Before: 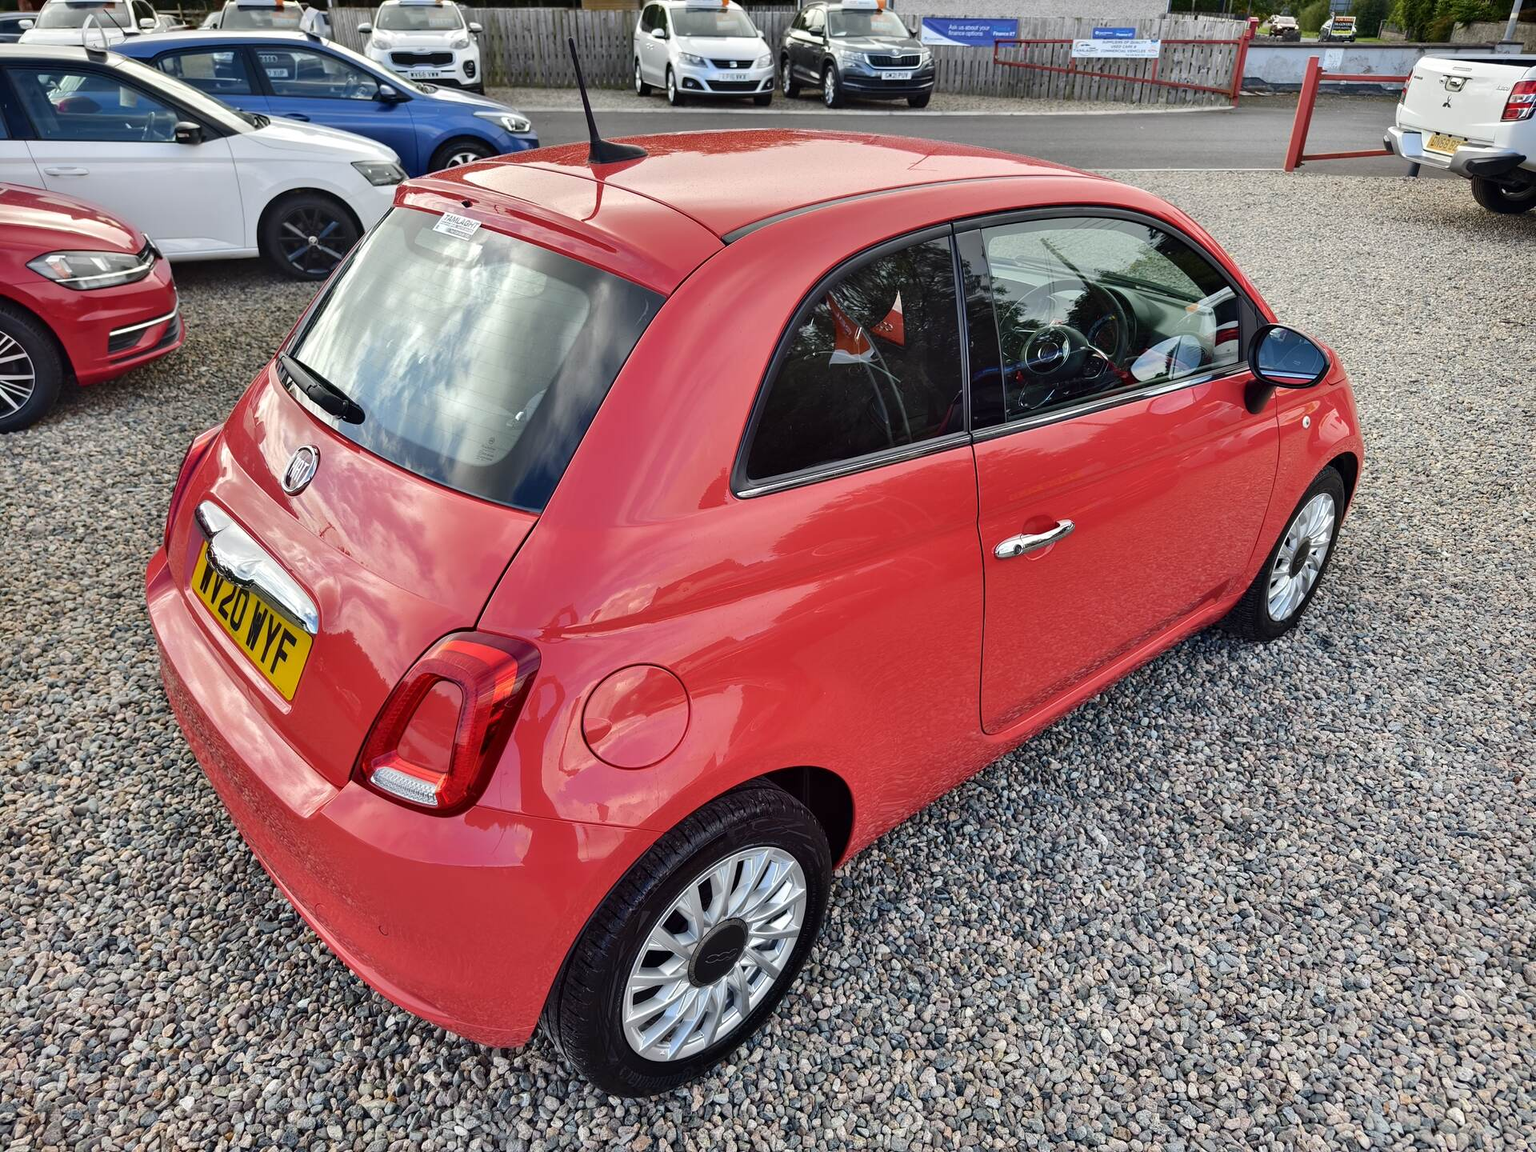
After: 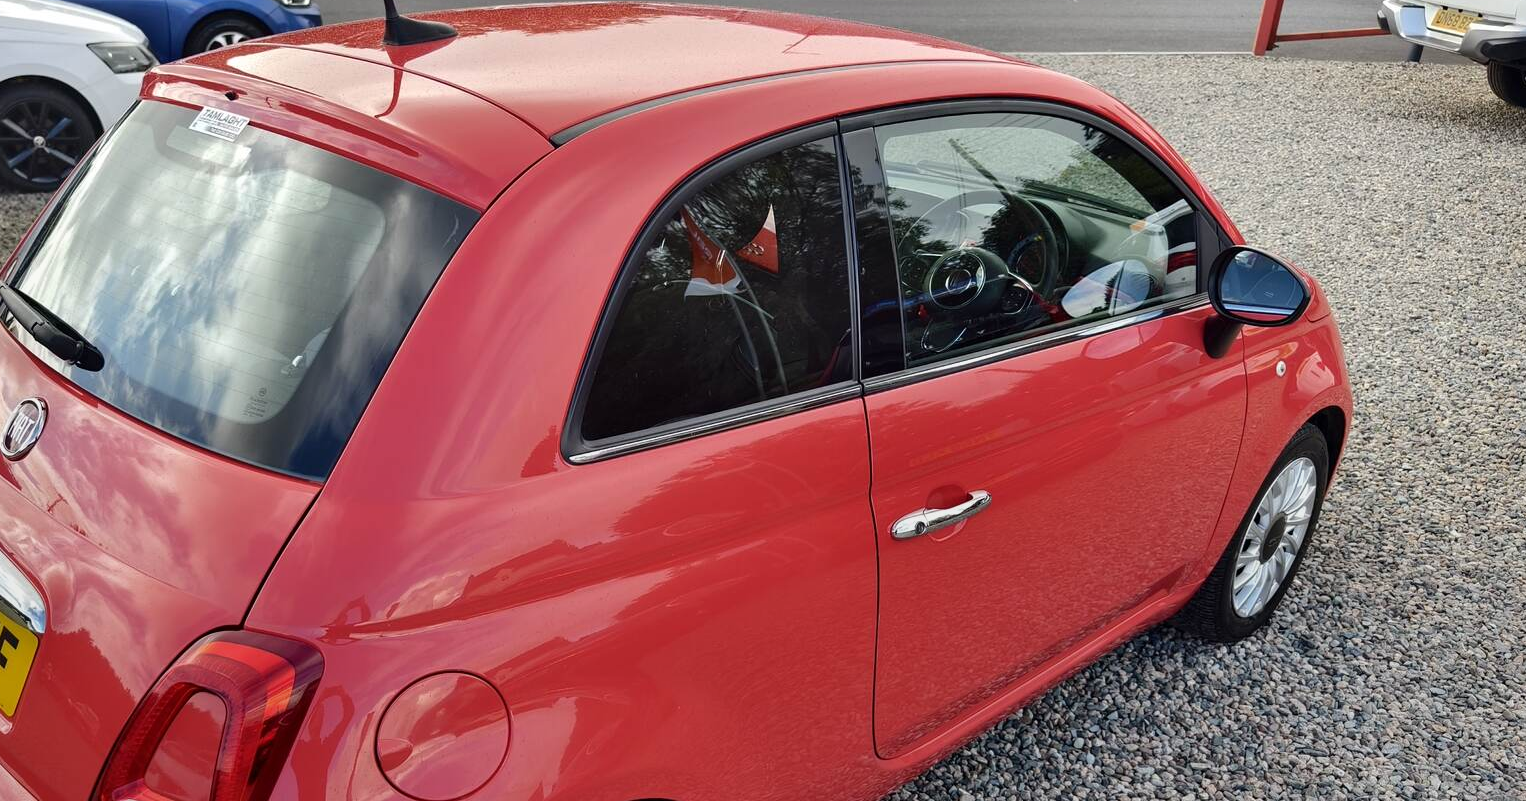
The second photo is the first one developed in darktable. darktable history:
crop: left 18.38%, top 11.092%, right 2.134%, bottom 33.217%
graduated density: rotation -180°, offset 27.42
